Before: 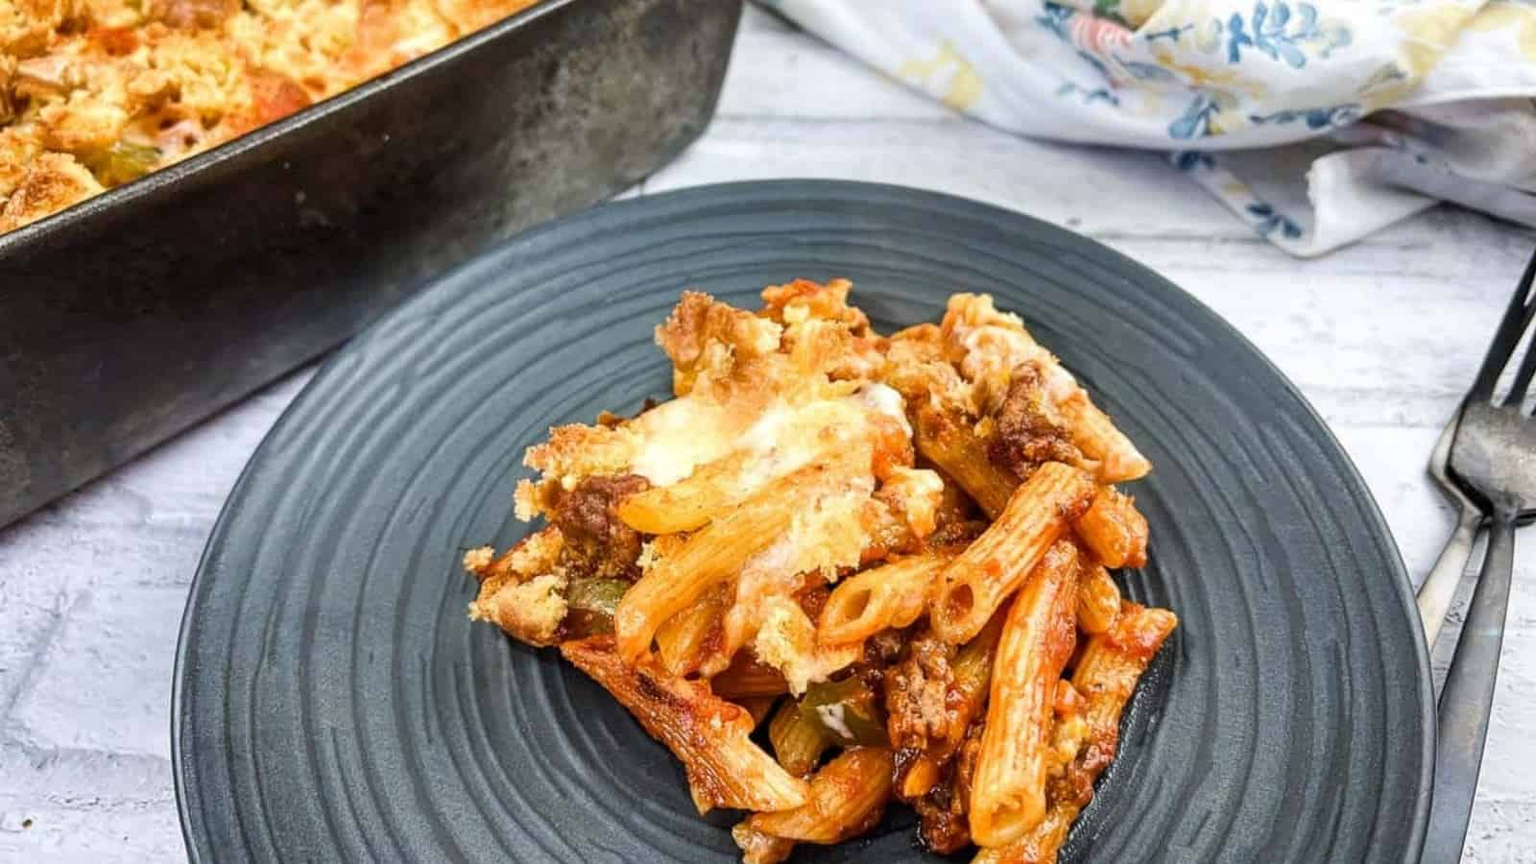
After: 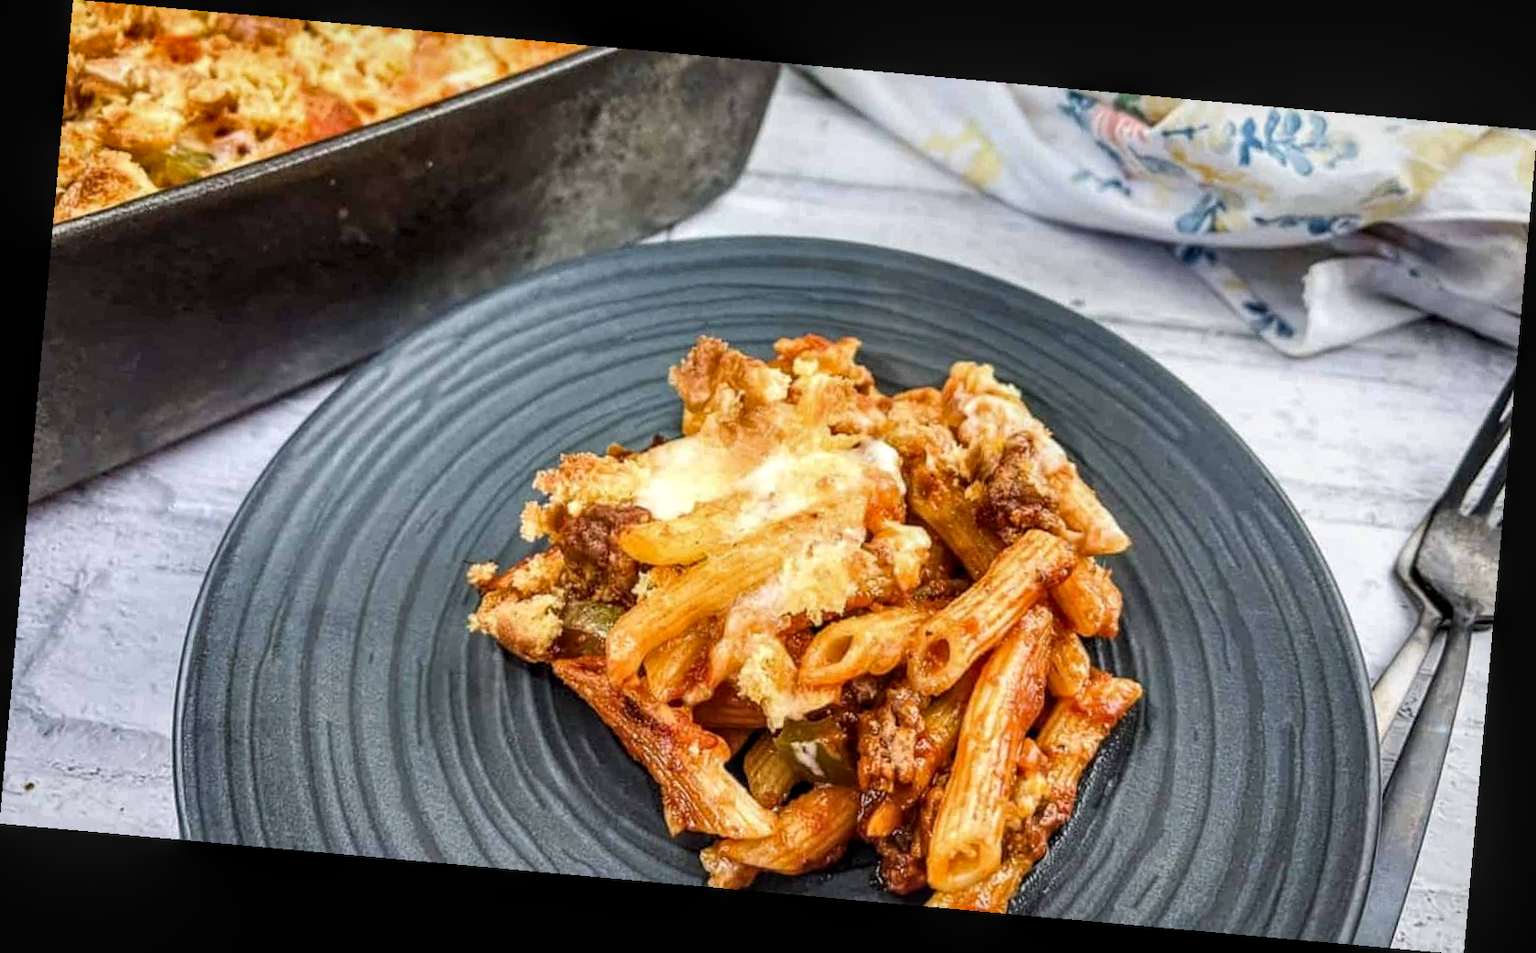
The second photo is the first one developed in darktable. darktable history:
local contrast: on, module defaults
rotate and perspective: rotation 5.12°, automatic cropping off
